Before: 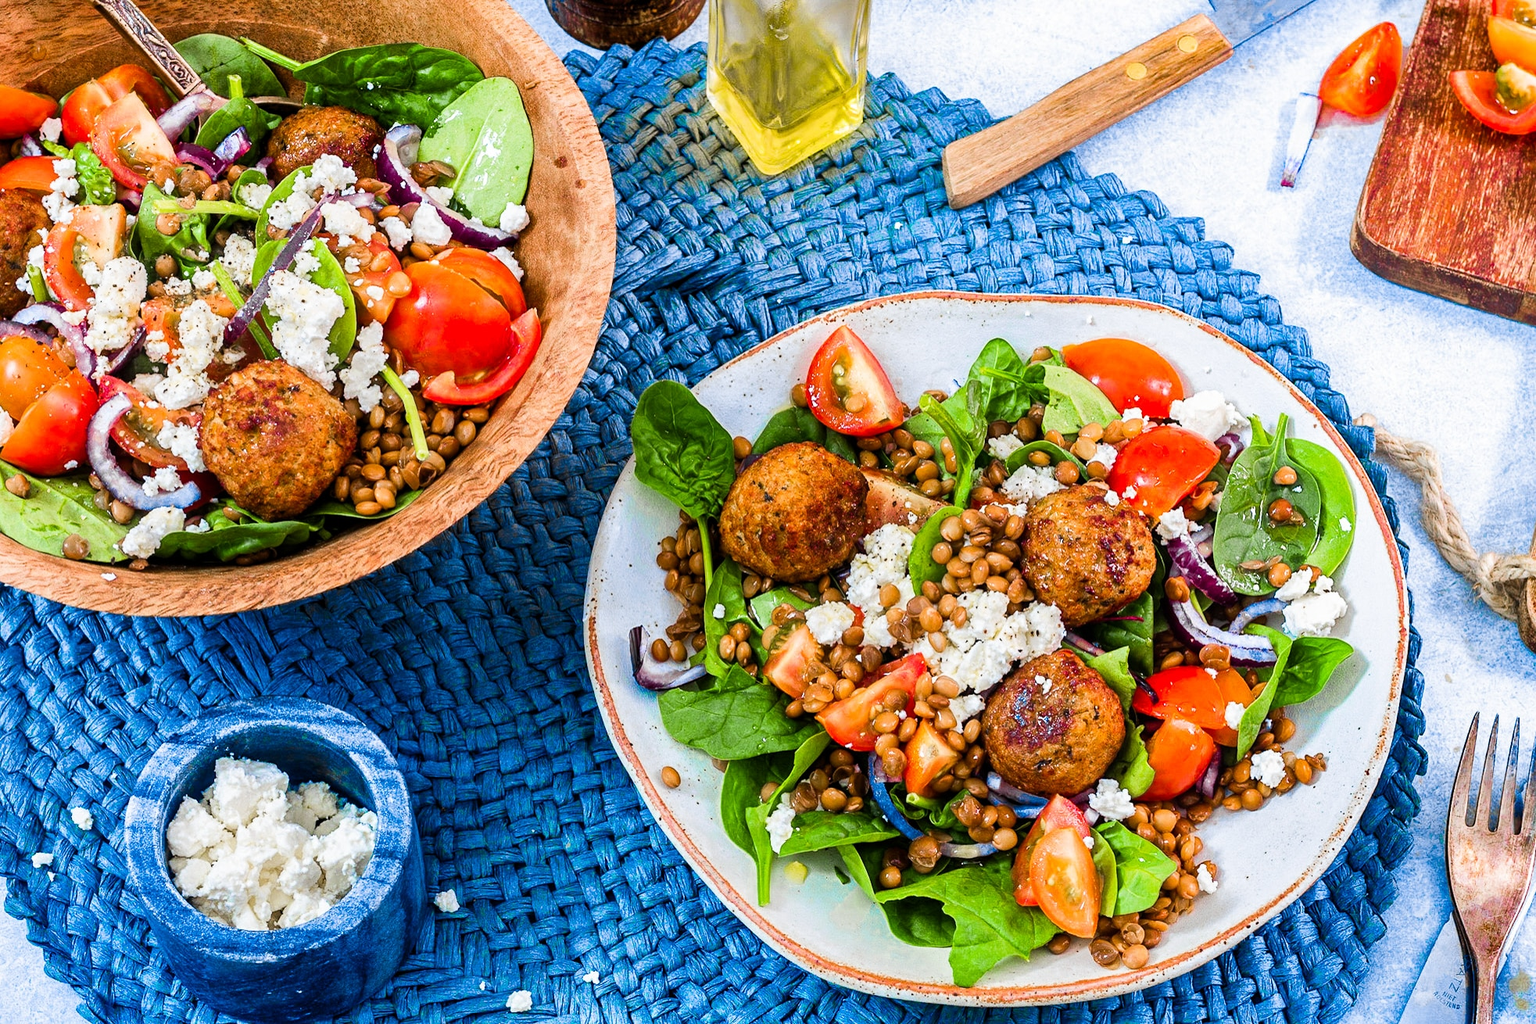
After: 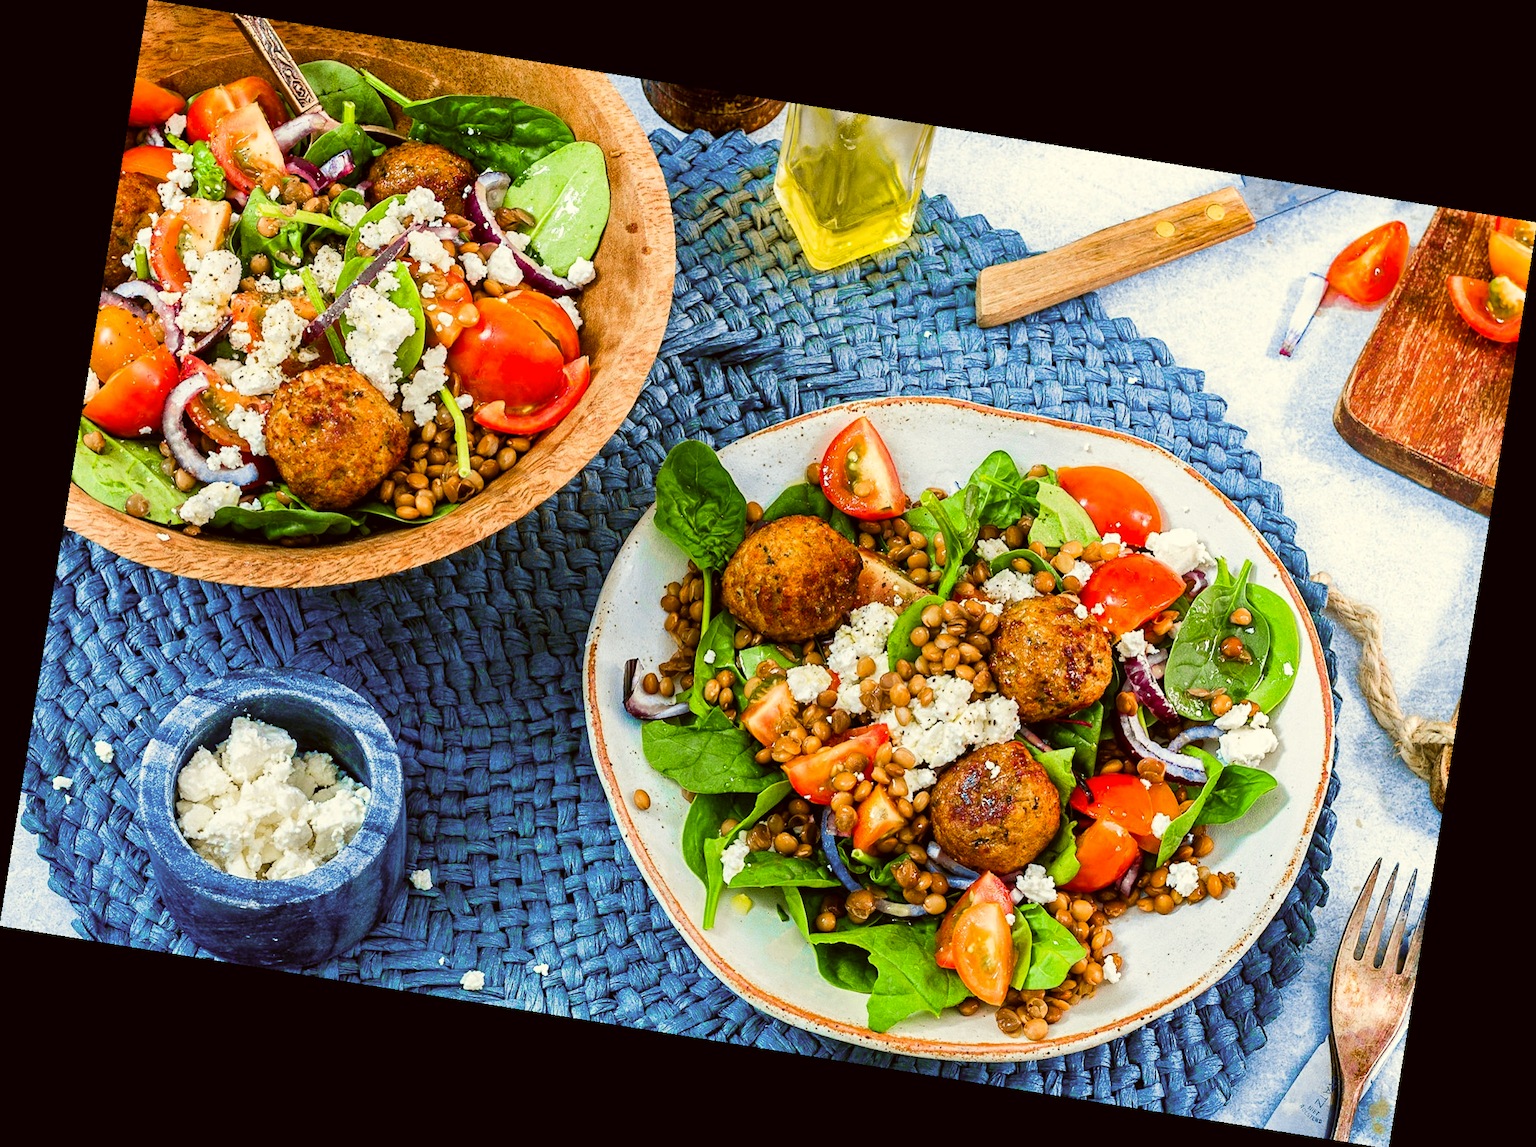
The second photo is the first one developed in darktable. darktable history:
rotate and perspective: rotation 9.12°, automatic cropping off
color correction: highlights a* -1.43, highlights b* 10.12, shadows a* 0.395, shadows b* 19.35
